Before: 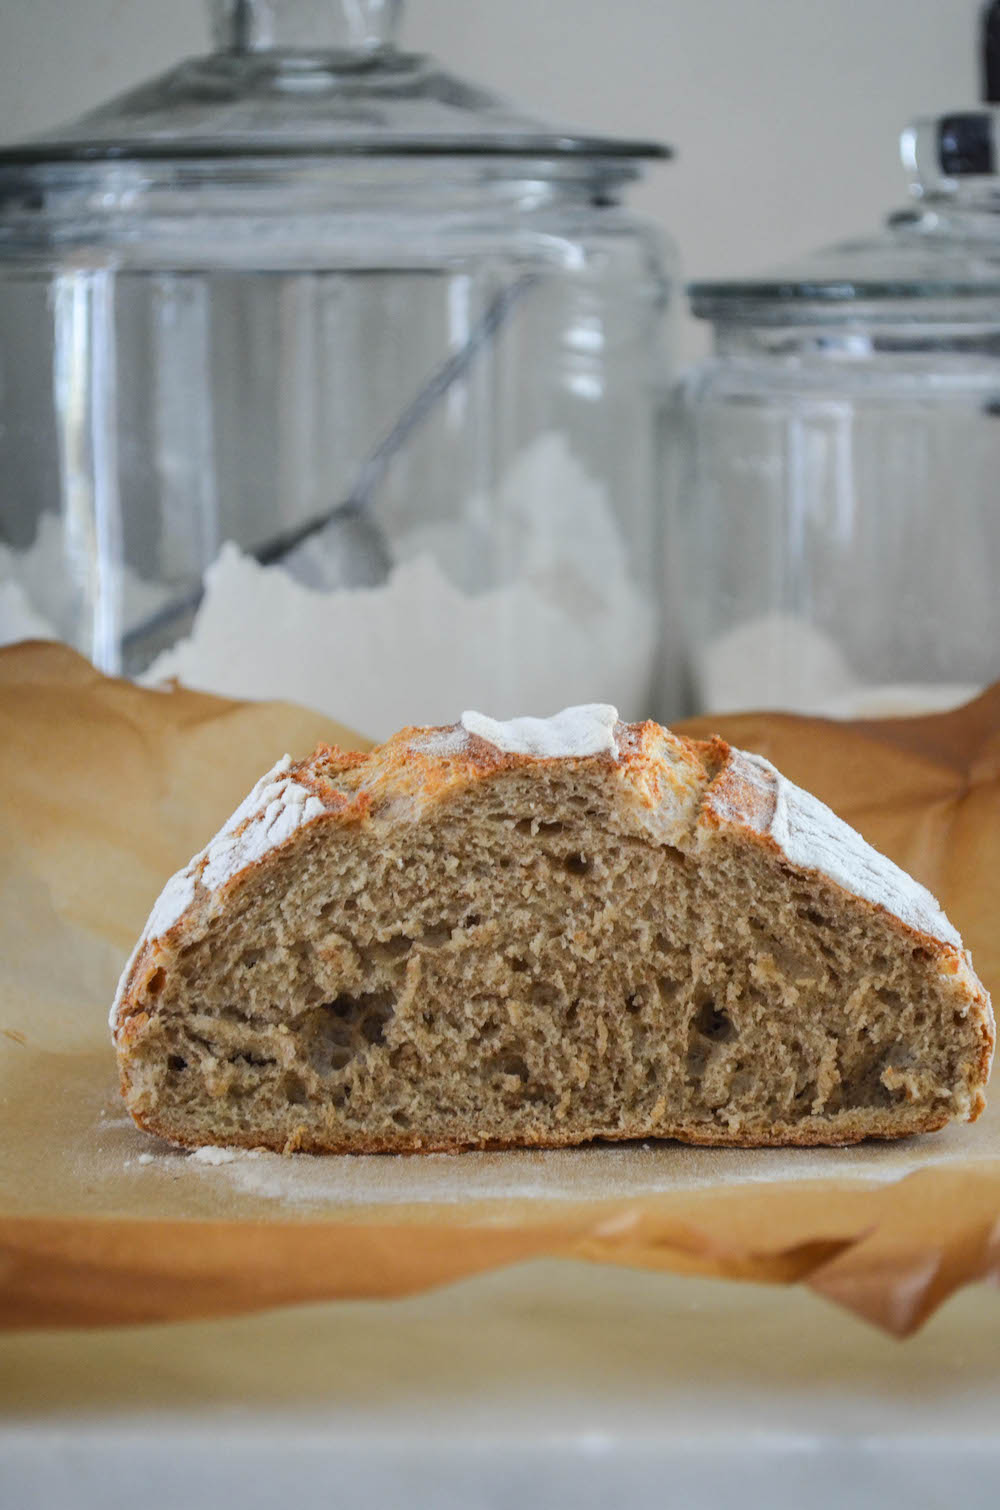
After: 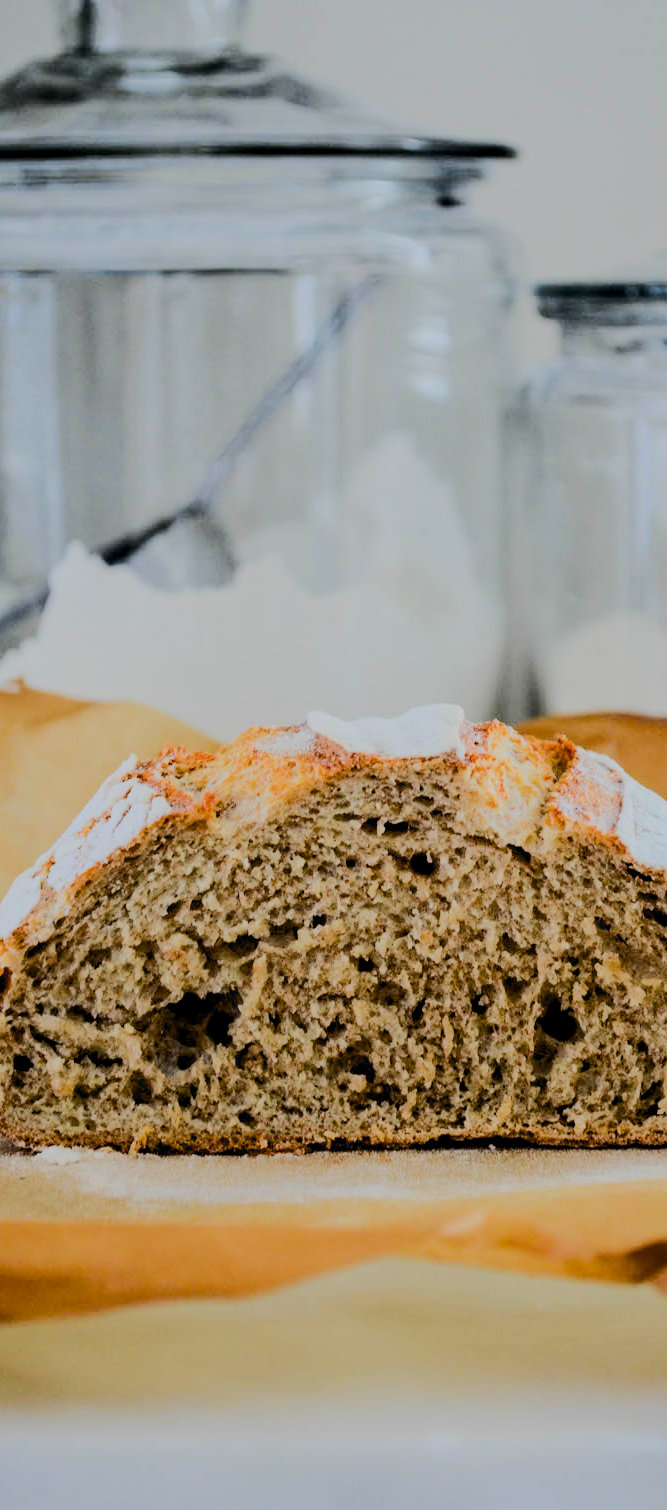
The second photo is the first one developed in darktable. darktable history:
crop and rotate: left 15.446%, right 17.836%
filmic rgb: black relative exposure -7.15 EV, white relative exposure 5.36 EV, hardness 3.02, color science v6 (2022)
rgb curve: curves: ch0 [(0, 0) (0.284, 0.292) (0.505, 0.644) (1, 1)]; ch1 [(0, 0) (0.284, 0.292) (0.505, 0.644) (1, 1)]; ch2 [(0, 0) (0.284, 0.292) (0.505, 0.644) (1, 1)], compensate middle gray true
exposure: black level correction 0.029, exposure -0.073 EV, compensate highlight preservation false
